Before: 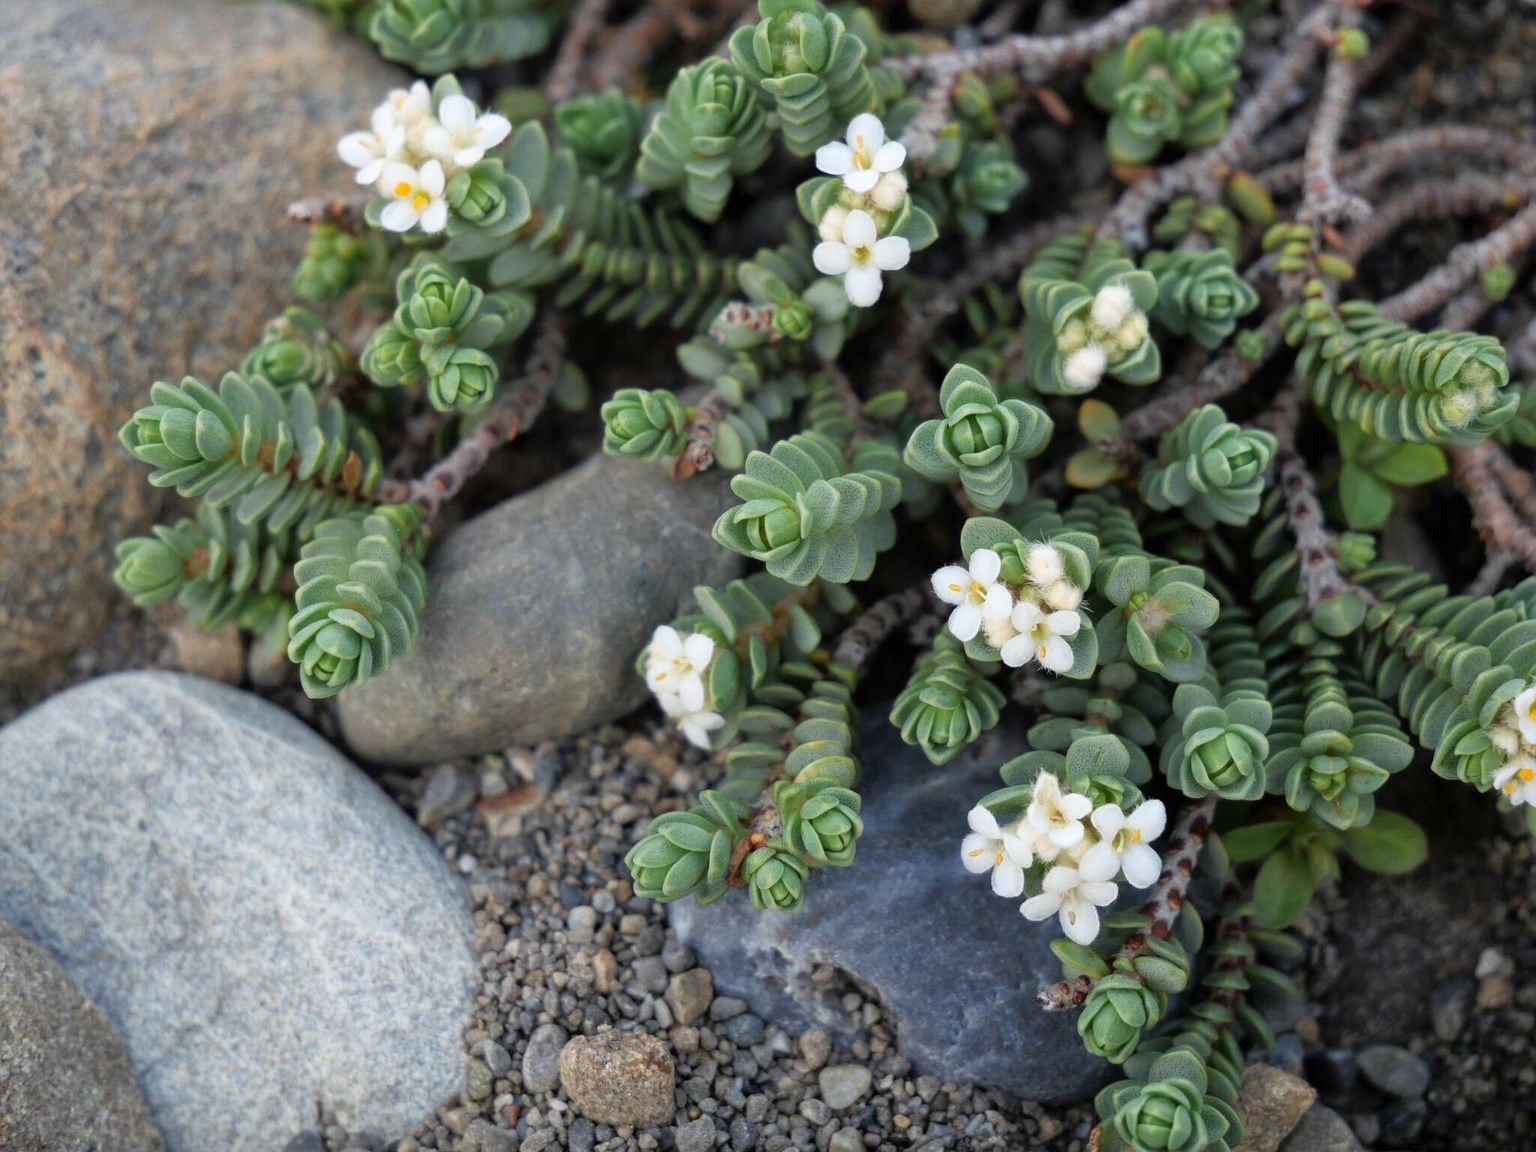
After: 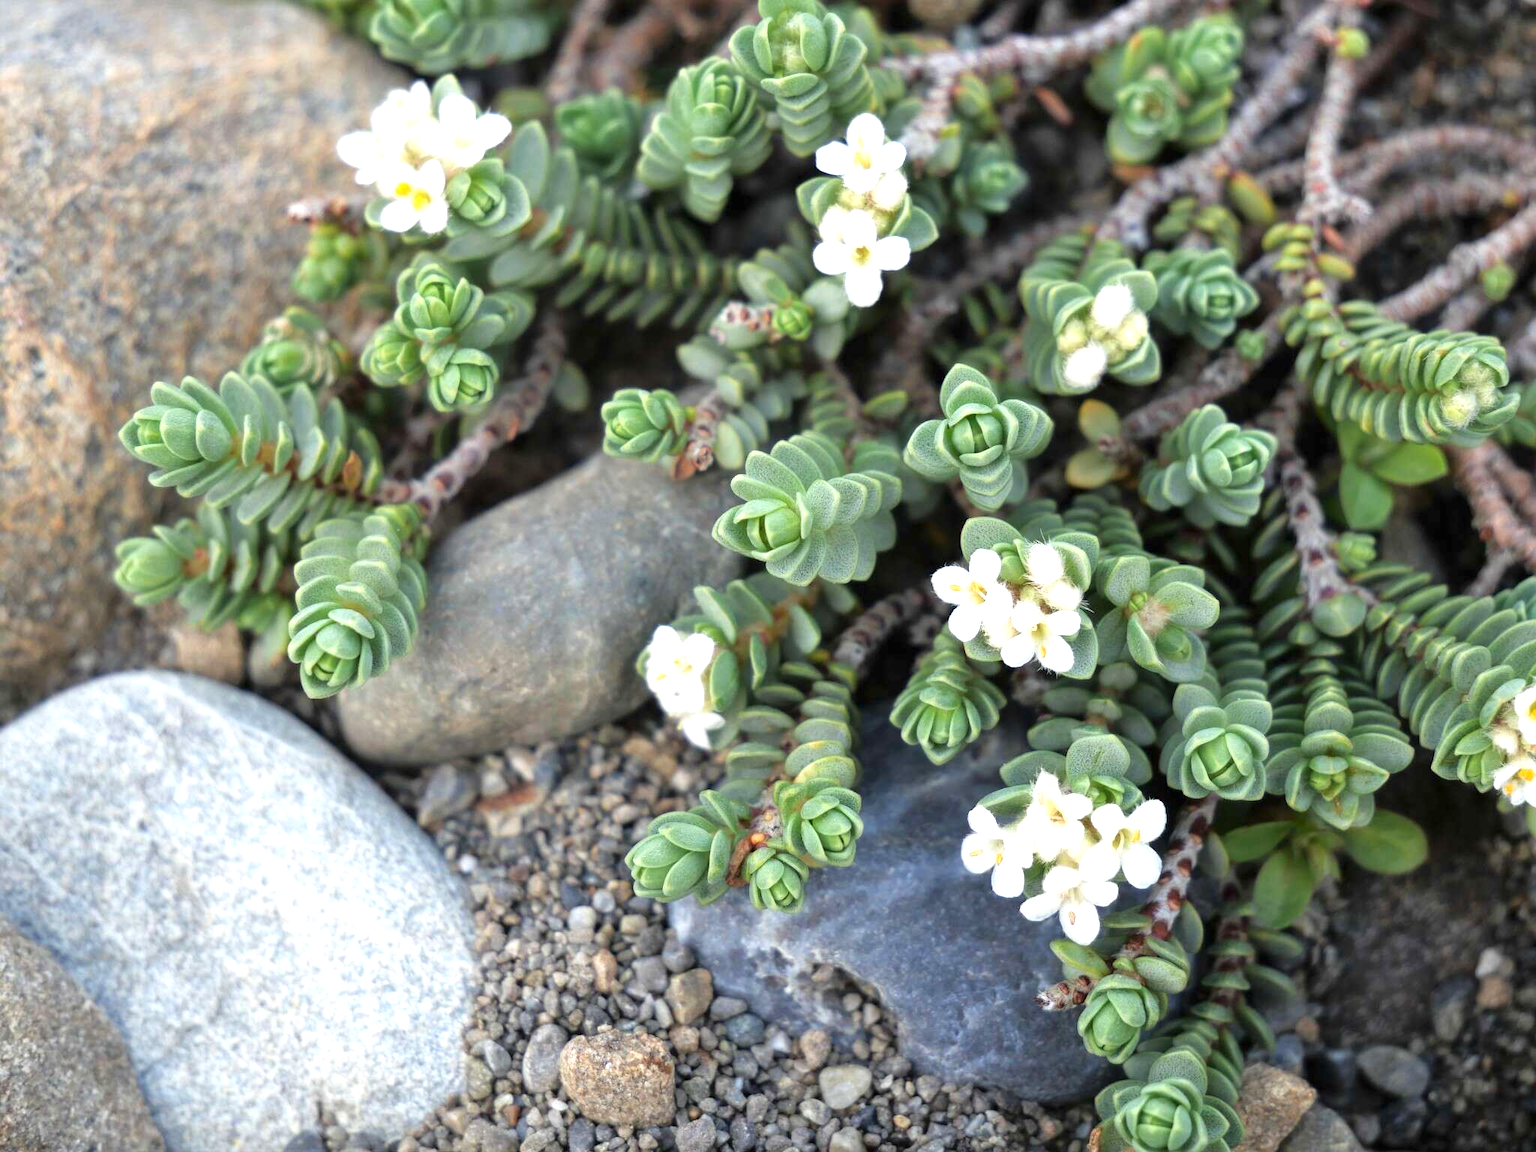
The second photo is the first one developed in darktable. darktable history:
exposure: black level correction 0, exposure 0.878 EV, compensate highlight preservation false
